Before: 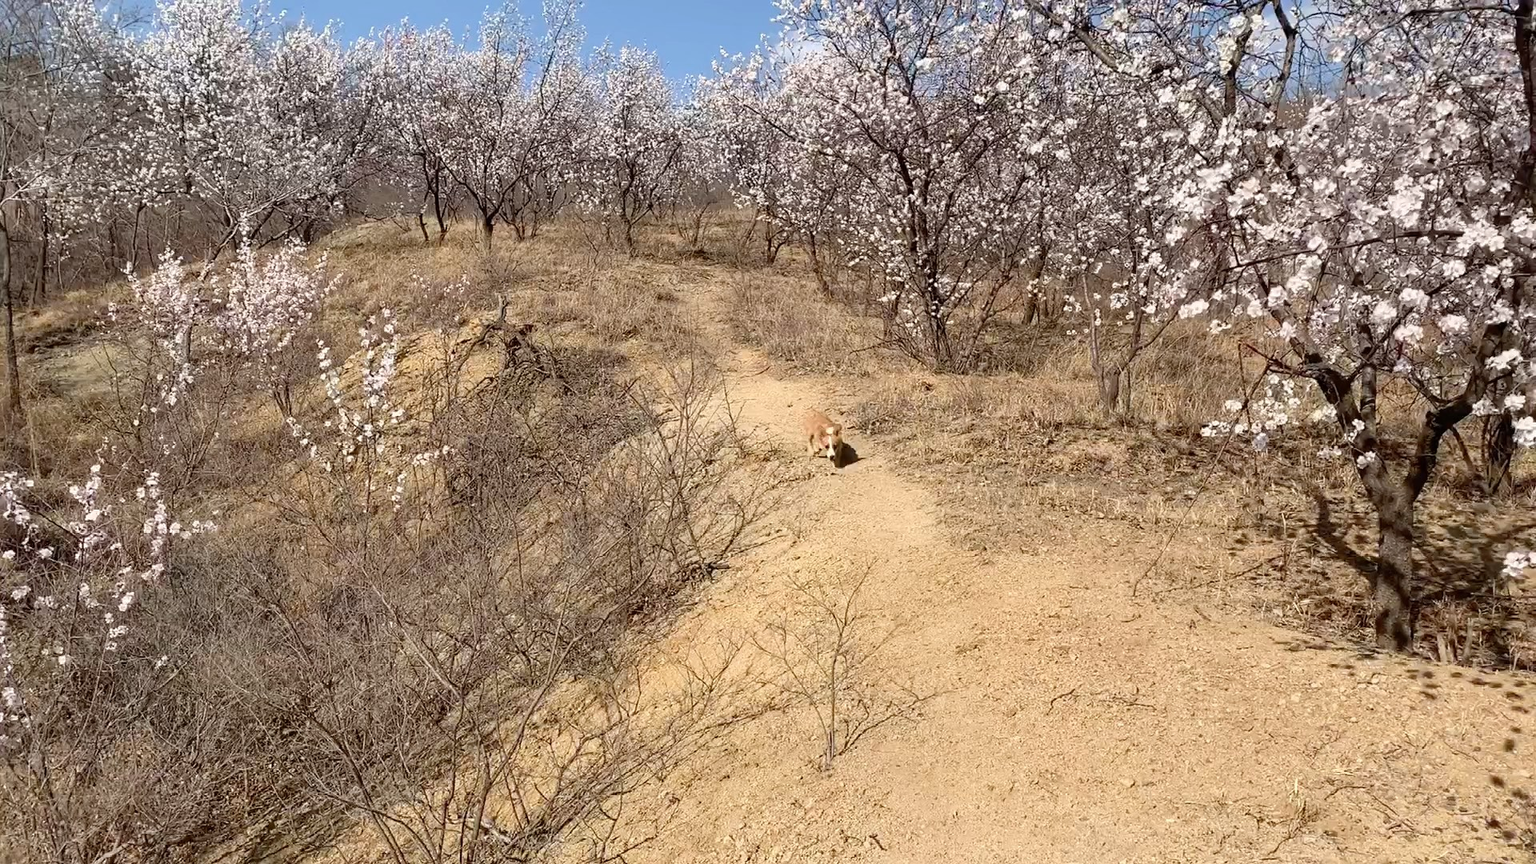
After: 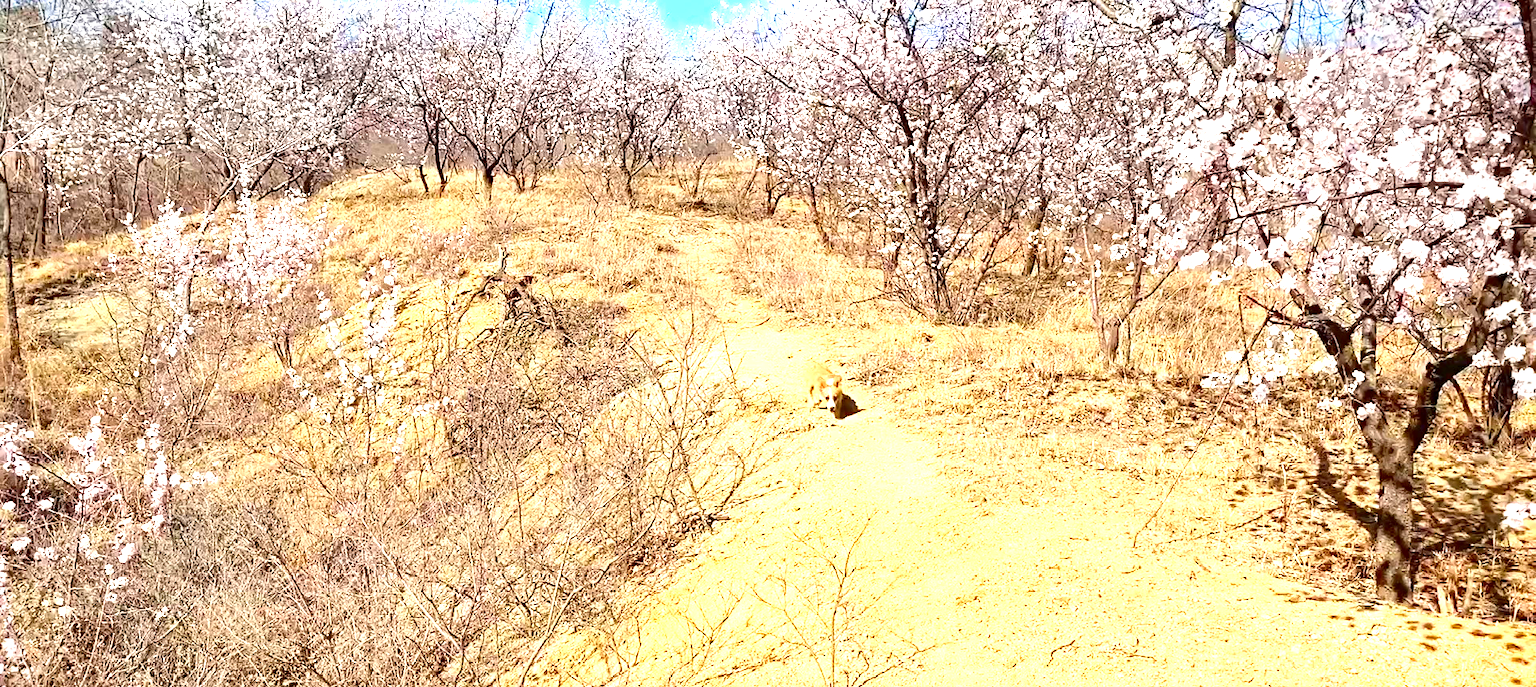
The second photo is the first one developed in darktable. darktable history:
vignetting: fall-off start 100.72%, saturation 0.382, center (-0.077, 0.062), width/height ratio 1.321, unbound false
haze removal: compatibility mode true, adaptive false
contrast brightness saturation: contrast 0.165, saturation 0.33
exposure: black level correction 0, exposure 1.666 EV, compensate highlight preservation false
local contrast: mode bilateral grid, contrast 20, coarseness 51, detail 119%, midtone range 0.2
crop and rotate: top 5.656%, bottom 14.791%
